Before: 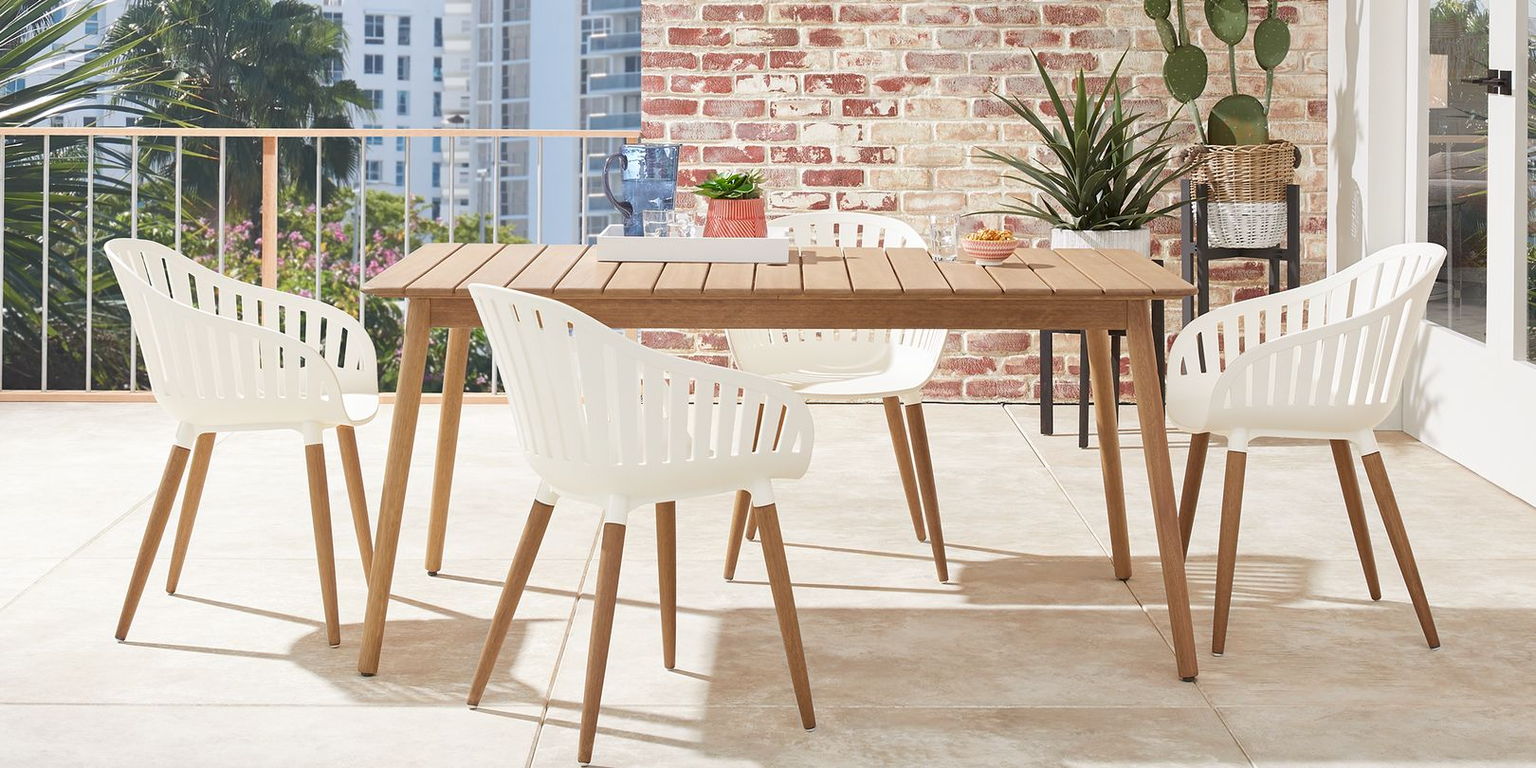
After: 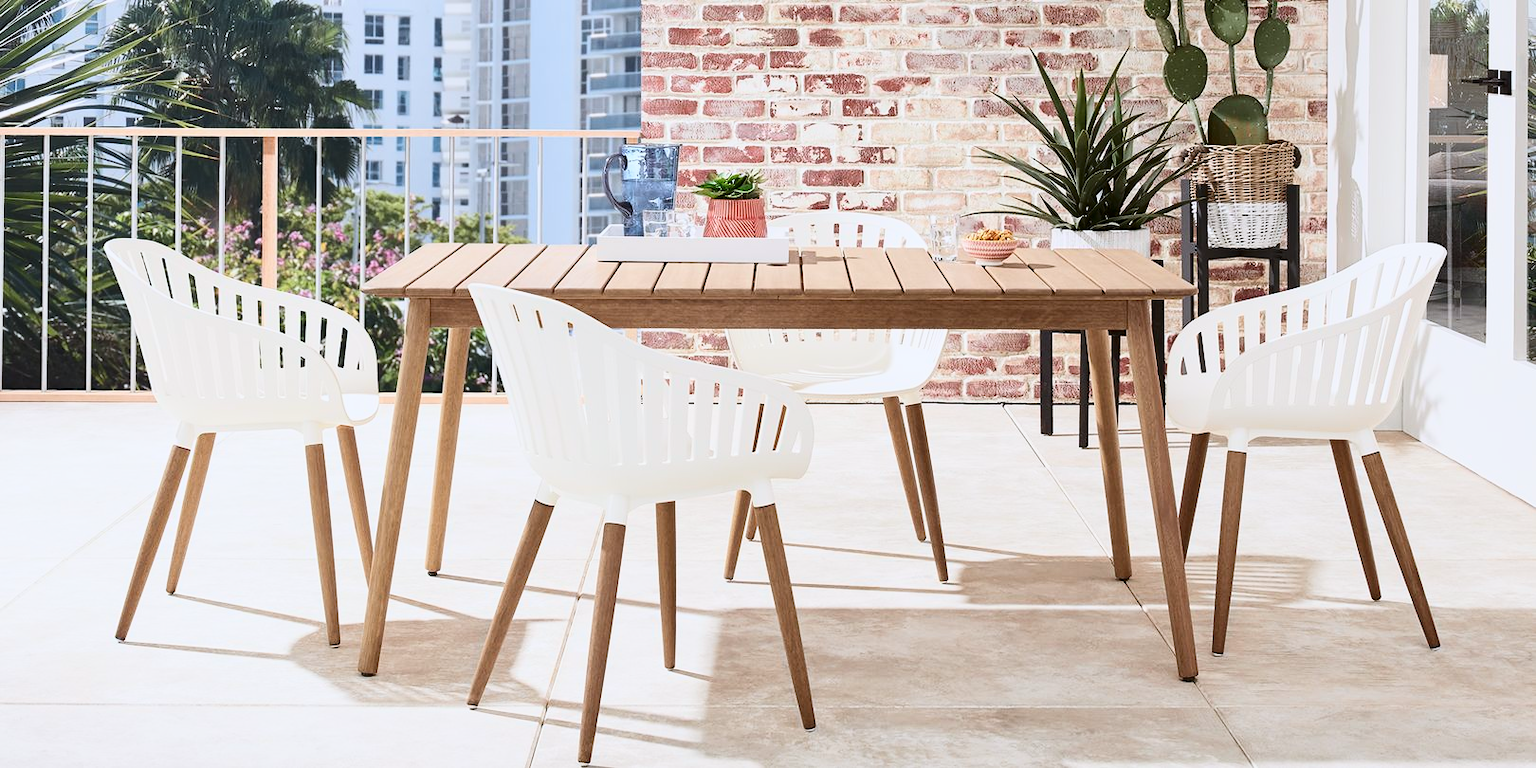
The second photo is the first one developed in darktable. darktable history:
color correction: highlights a* -0.137, highlights b* -5.91, shadows a* -0.137, shadows b* -0.137
contrast brightness saturation: contrast 0.28
filmic rgb: black relative exposure -11.35 EV, white relative exposure 3.22 EV, hardness 6.76, color science v6 (2022)
